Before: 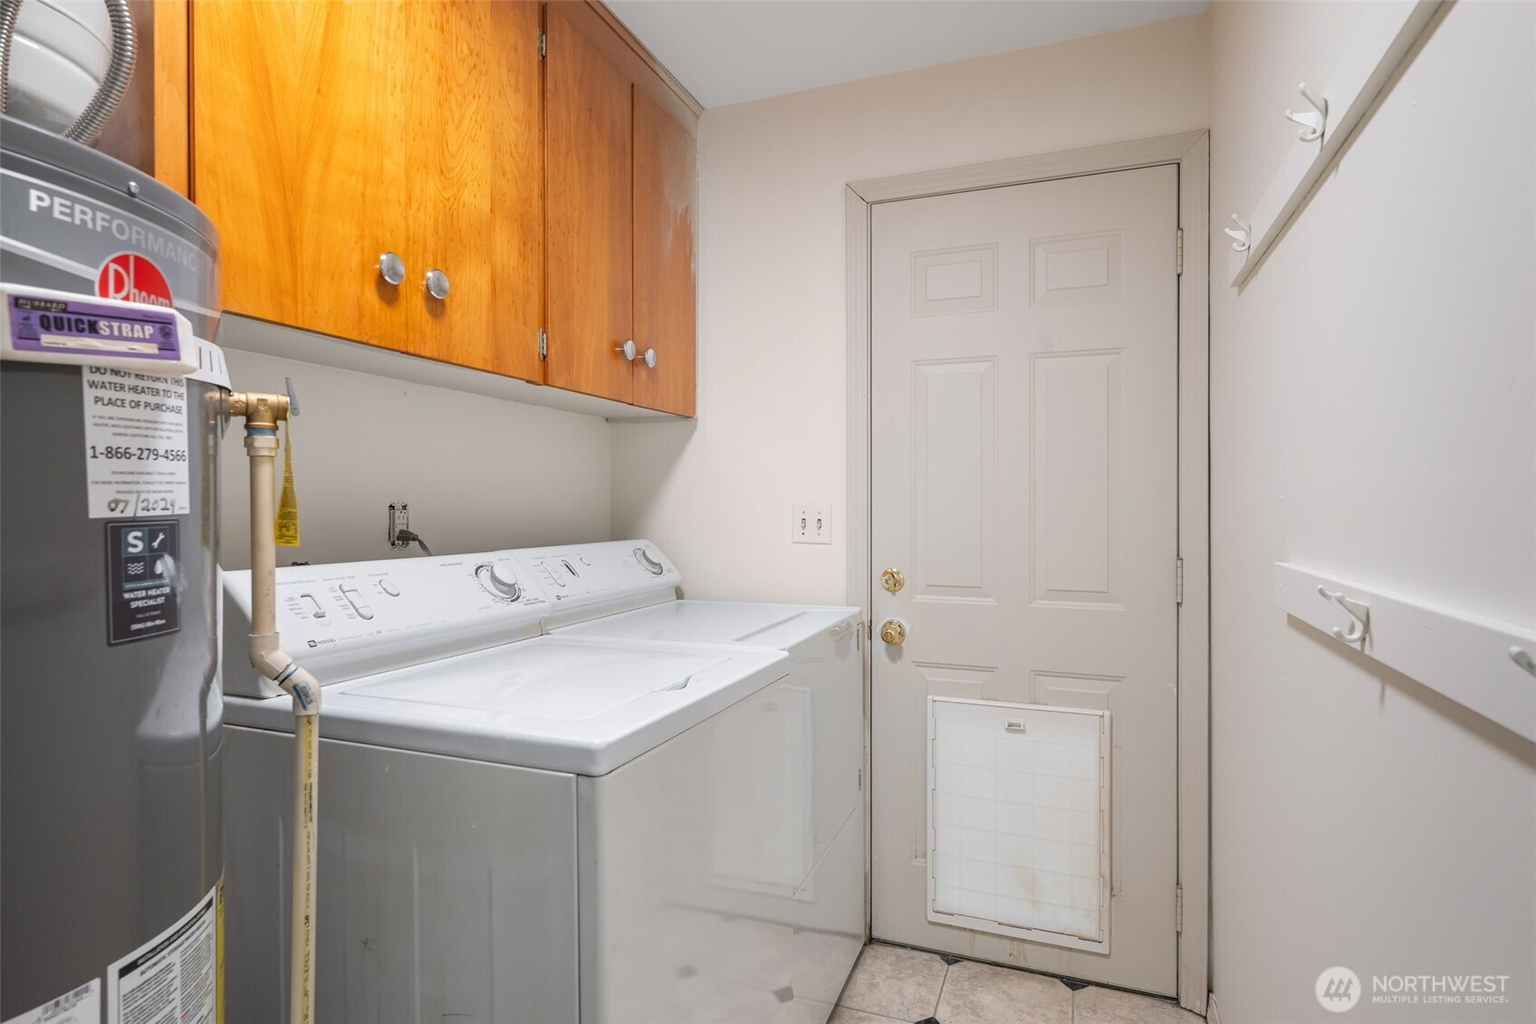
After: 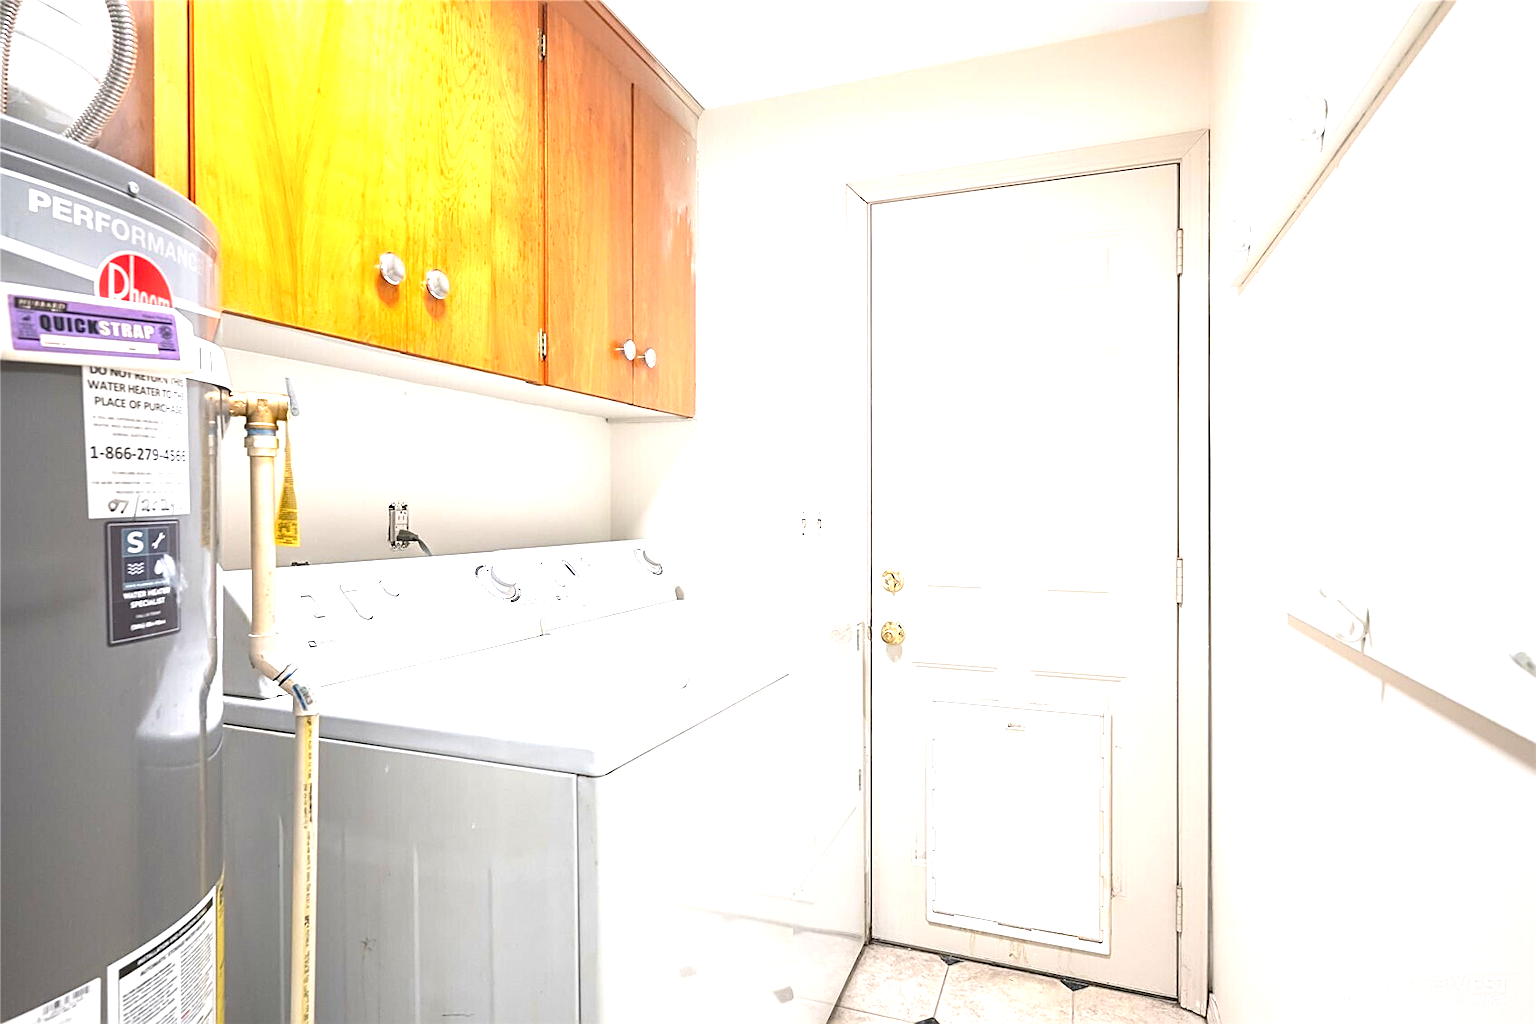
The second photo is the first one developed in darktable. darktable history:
exposure: black level correction 0, exposure 1.5 EV, compensate exposure bias true, compensate highlight preservation false
sharpen: on, module defaults
